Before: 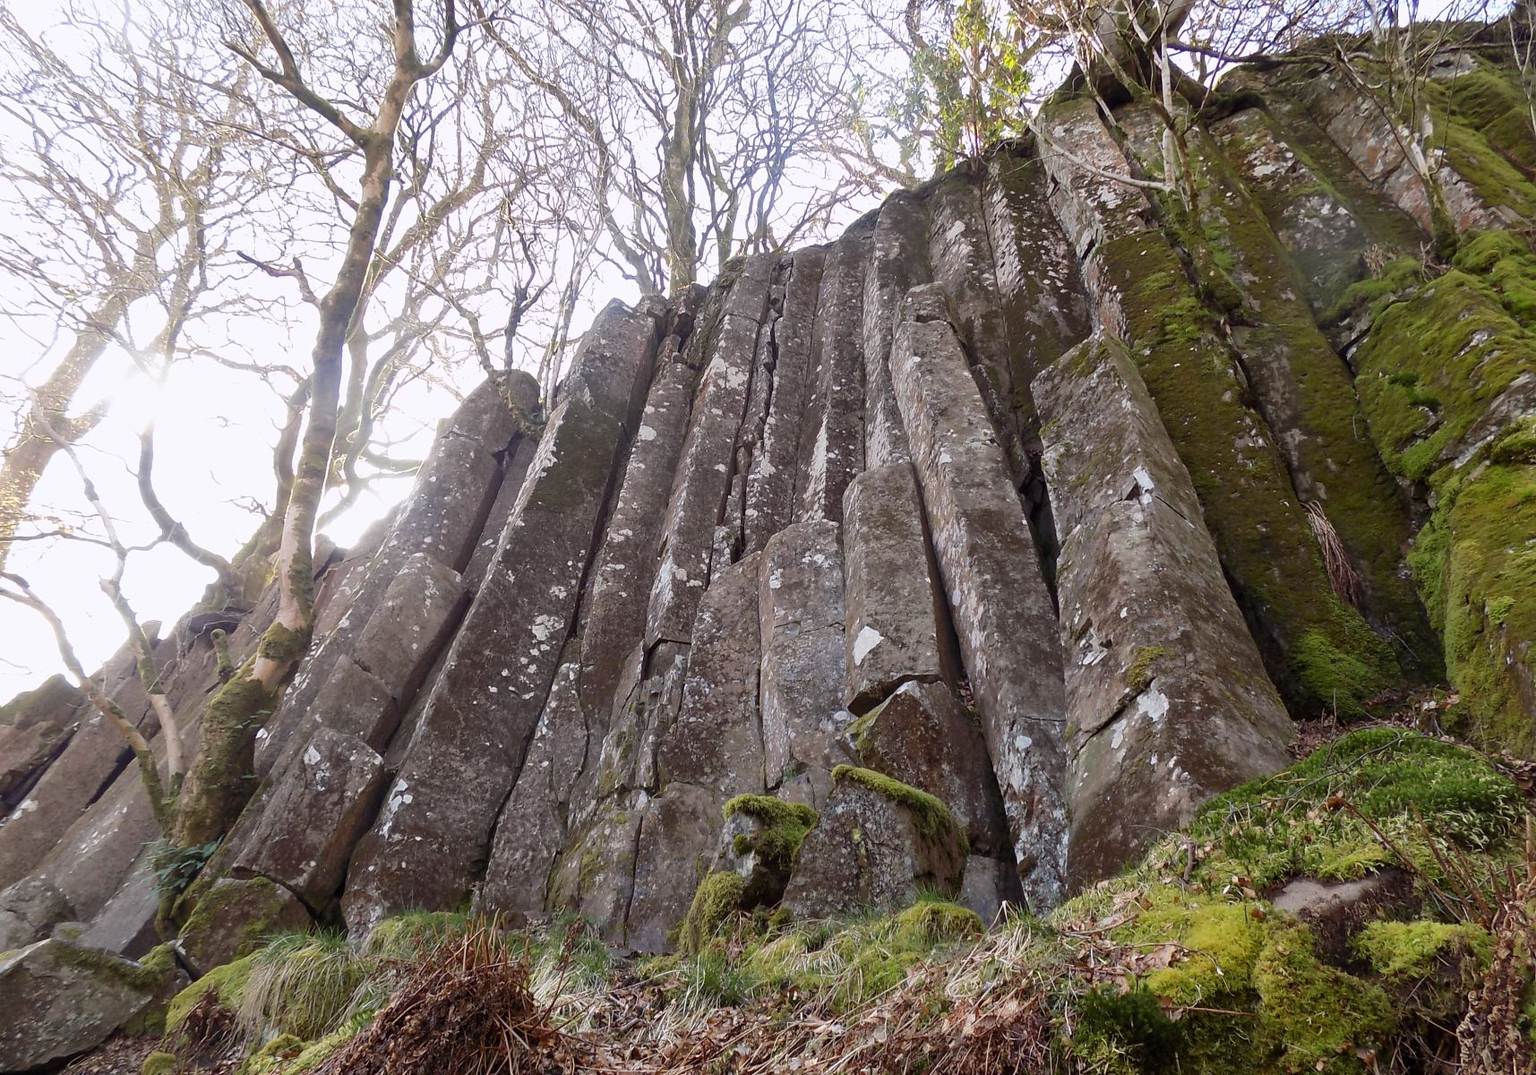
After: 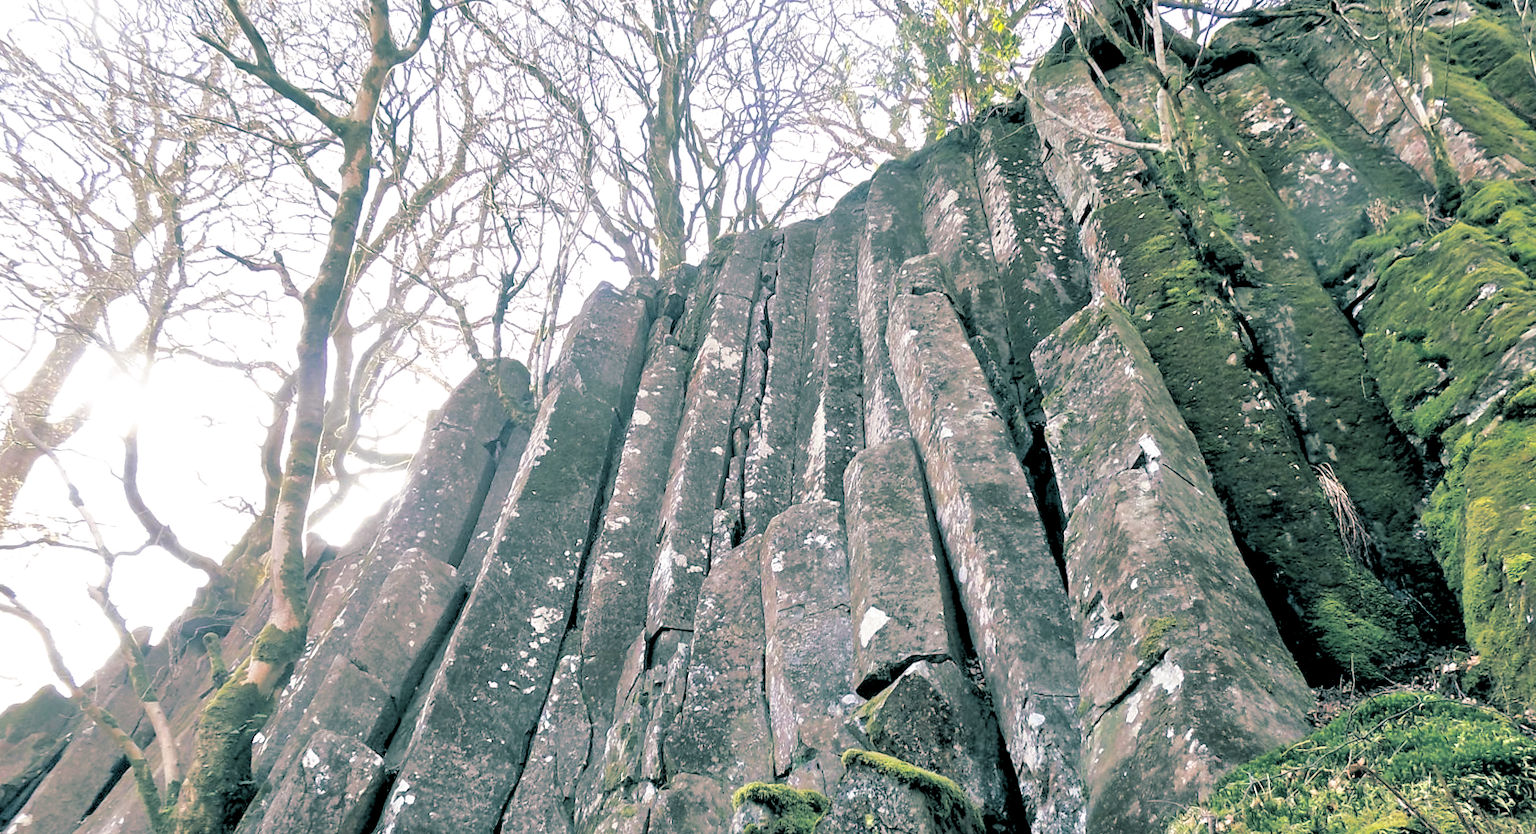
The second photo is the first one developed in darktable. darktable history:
split-toning: shadows › hue 186.43°, highlights › hue 49.29°, compress 30.29%
rotate and perspective: rotation -2°, crop left 0.022, crop right 0.978, crop top 0.049, crop bottom 0.951
tone equalizer: -7 EV 0.15 EV, -6 EV 0.6 EV, -5 EV 1.15 EV, -4 EV 1.33 EV, -3 EV 1.15 EV, -2 EV 0.6 EV, -1 EV 0.15 EV, mask exposure compensation -0.5 EV
crop: bottom 19.644%
rgb levels: levels [[0.029, 0.461, 0.922], [0, 0.5, 1], [0, 0.5, 1]]
